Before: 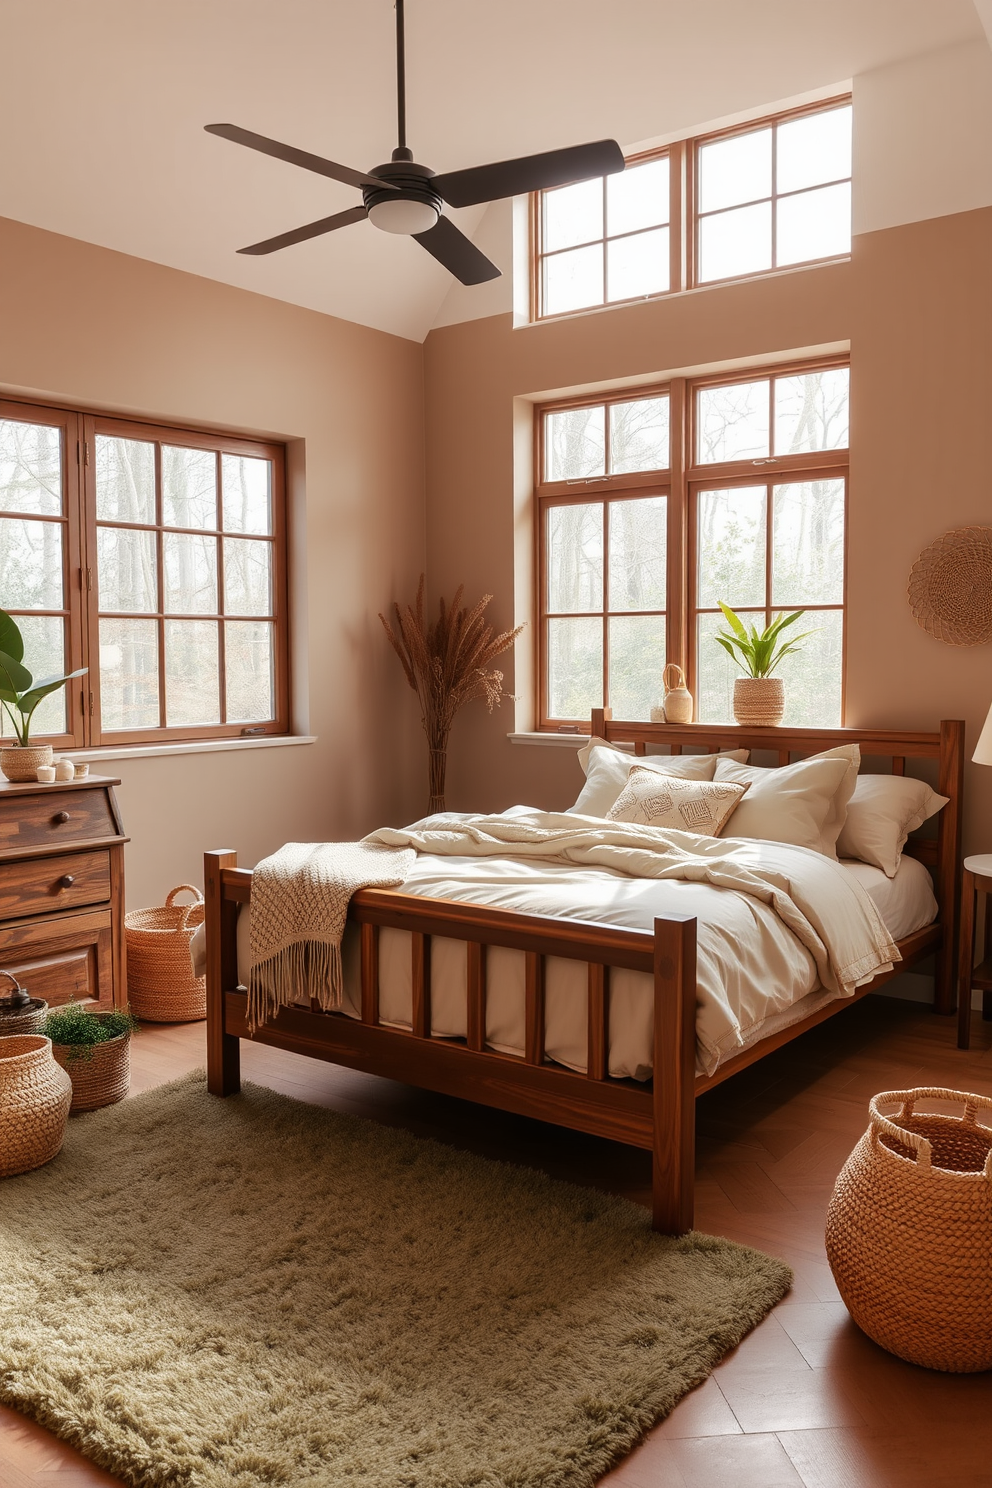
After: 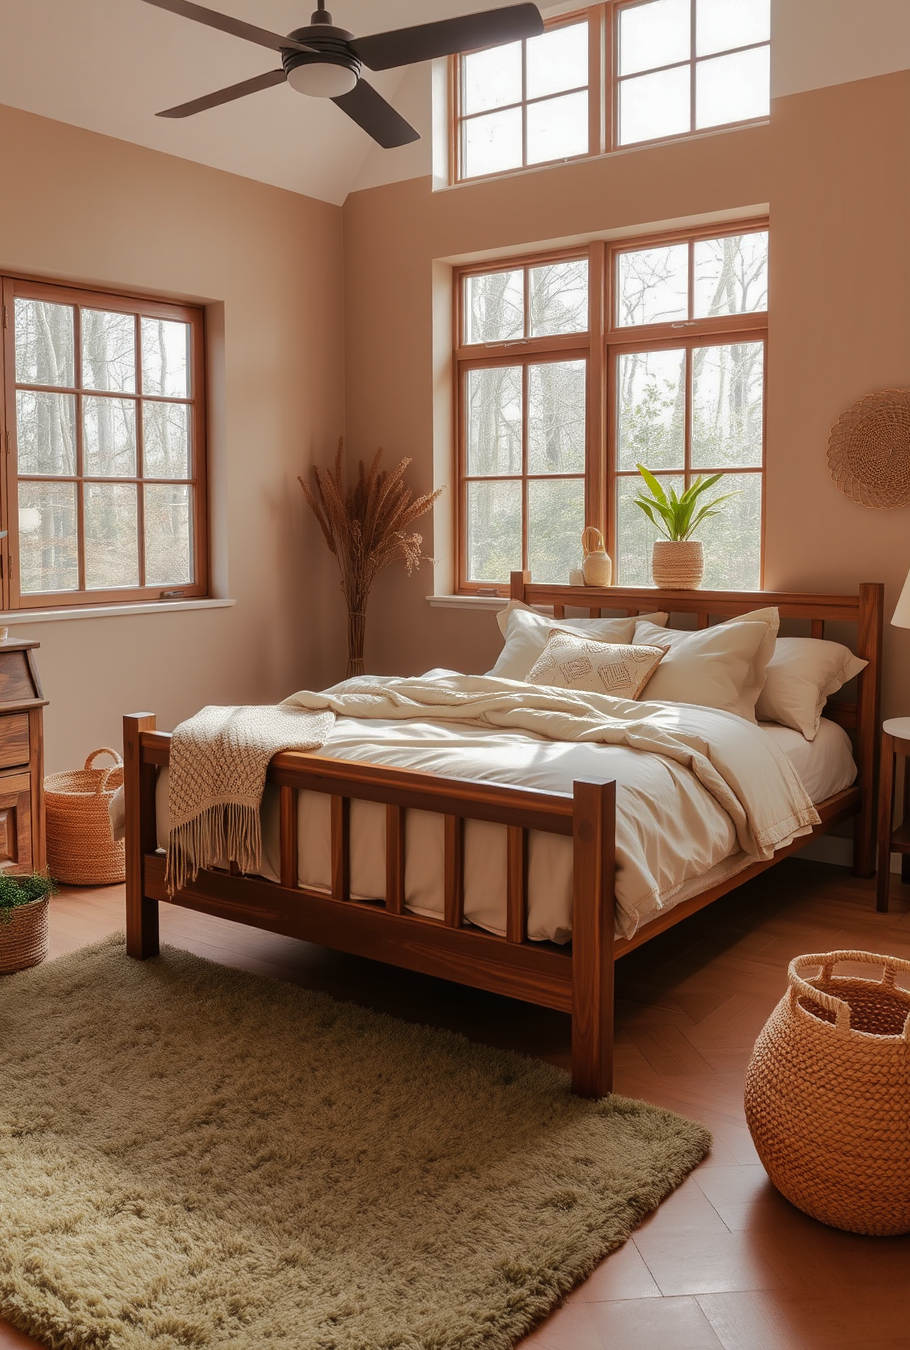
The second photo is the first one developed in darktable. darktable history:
shadows and highlights: shadows 25, highlights -70
crop and rotate: left 8.262%, top 9.226%
